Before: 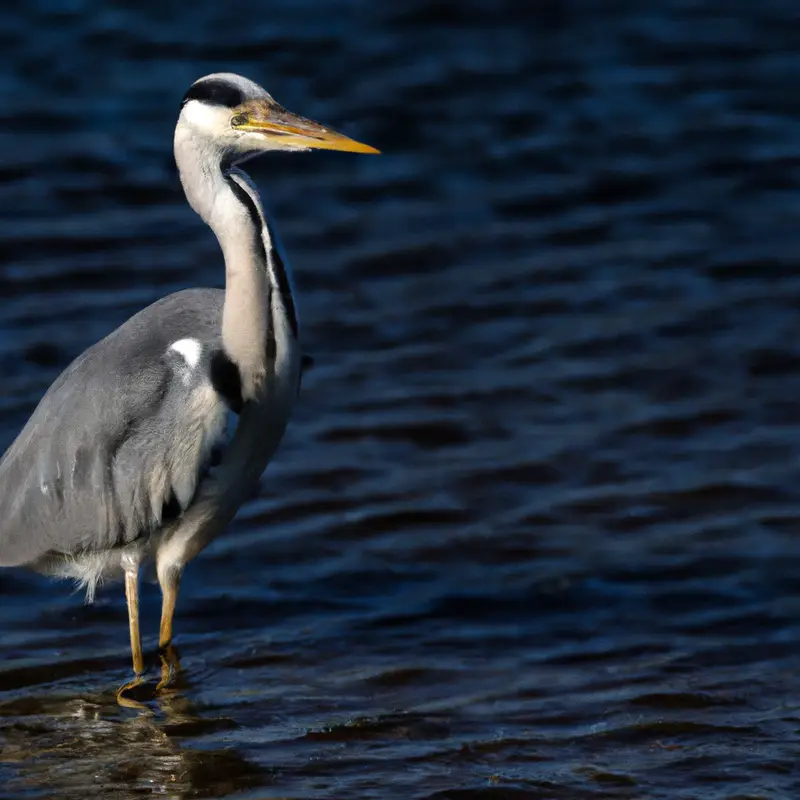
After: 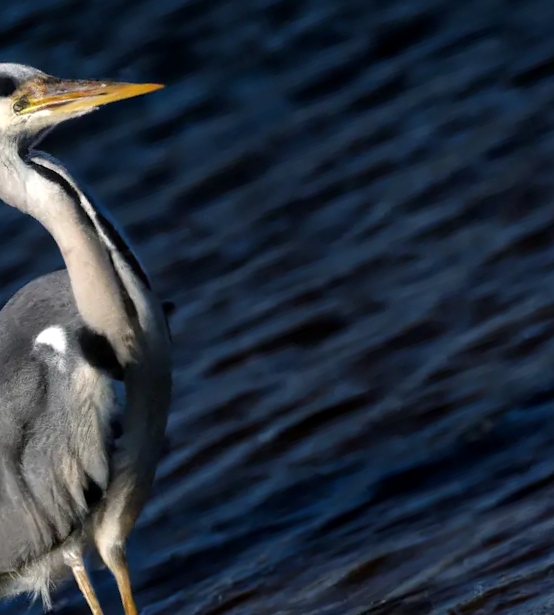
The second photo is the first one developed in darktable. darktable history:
local contrast: highlights 107%, shadows 98%, detail 119%, midtone range 0.2
crop and rotate: angle 20.47°, left 6.844%, right 3.953%, bottom 1.071%
